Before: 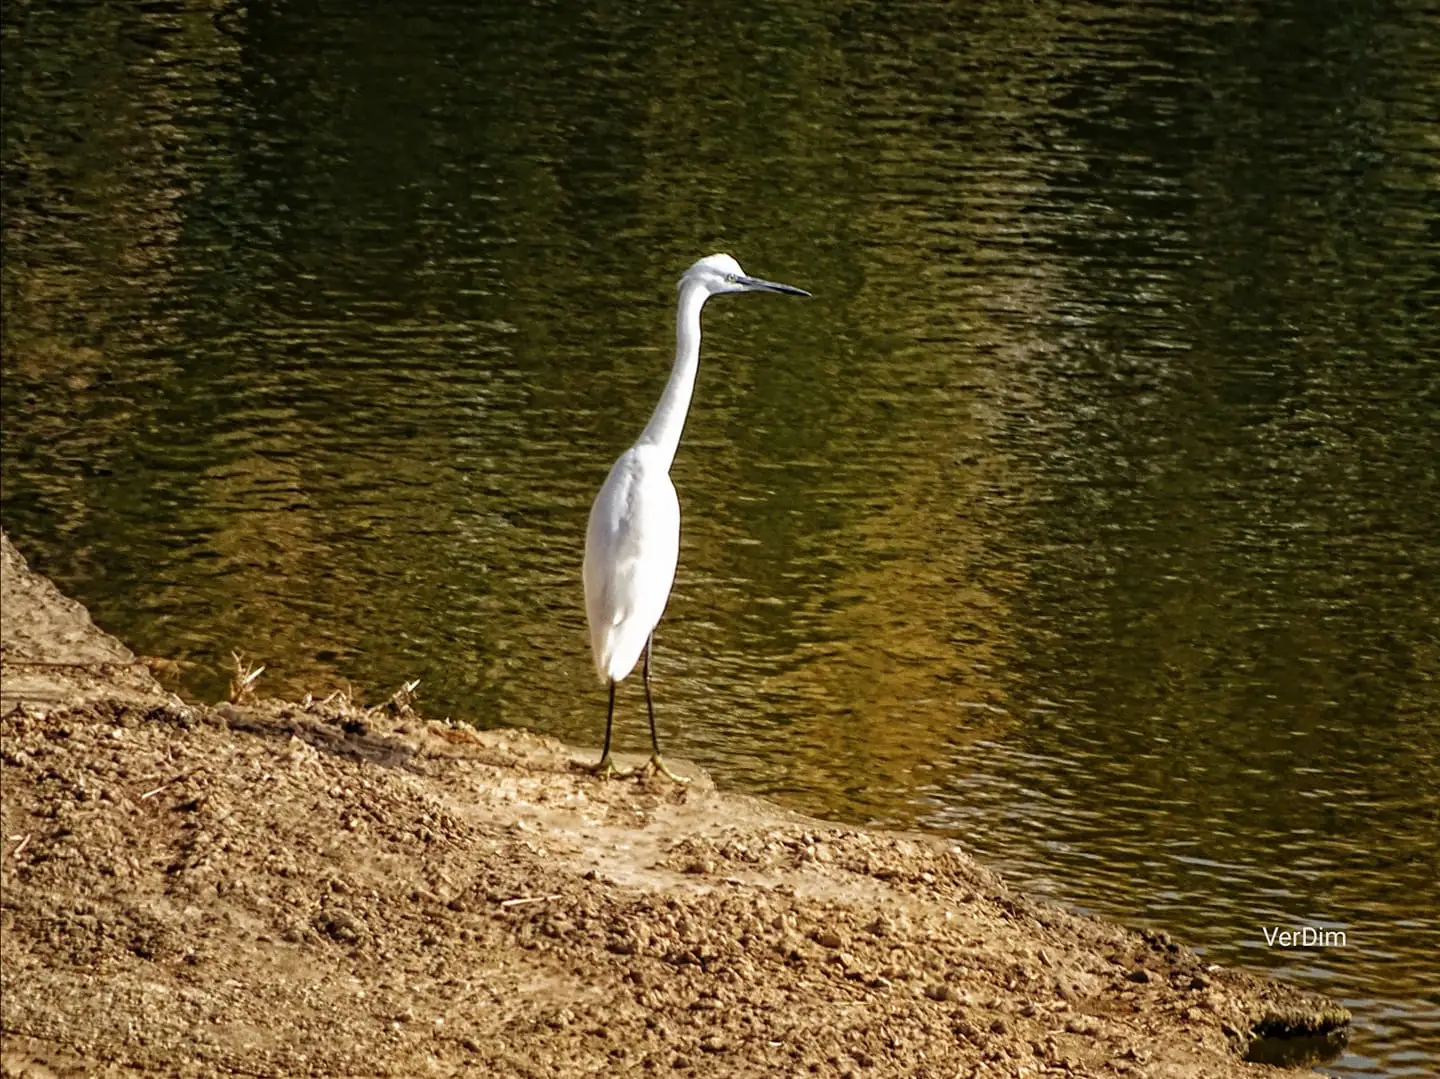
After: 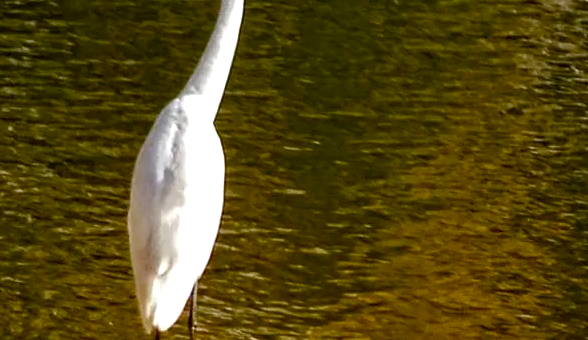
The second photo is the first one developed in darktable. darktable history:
crop: left 31.647%, top 32.493%, right 27.503%, bottom 35.95%
shadows and highlights: shadows 25.8, highlights -24.44
color zones: curves: ch0 [(0, 0.48) (0.209, 0.398) (0.305, 0.332) (0.429, 0.493) (0.571, 0.5) (0.714, 0.5) (0.857, 0.5) (1, 0.48)]; ch1 [(0, 0.633) (0.143, 0.586) (0.286, 0.489) (0.429, 0.448) (0.571, 0.31) (0.714, 0.335) (0.857, 0.492) (1, 0.633)]; ch2 [(0, 0.448) (0.143, 0.498) (0.286, 0.5) (0.429, 0.5) (0.571, 0.5) (0.714, 0.5) (0.857, 0.5) (1, 0.448)]
color balance rgb: perceptual saturation grading › global saturation 20%, perceptual saturation grading › highlights -25.909%, perceptual saturation grading › shadows 49.715%, perceptual brilliance grading › highlights 9.977%, perceptual brilliance grading › shadows -4.588%
